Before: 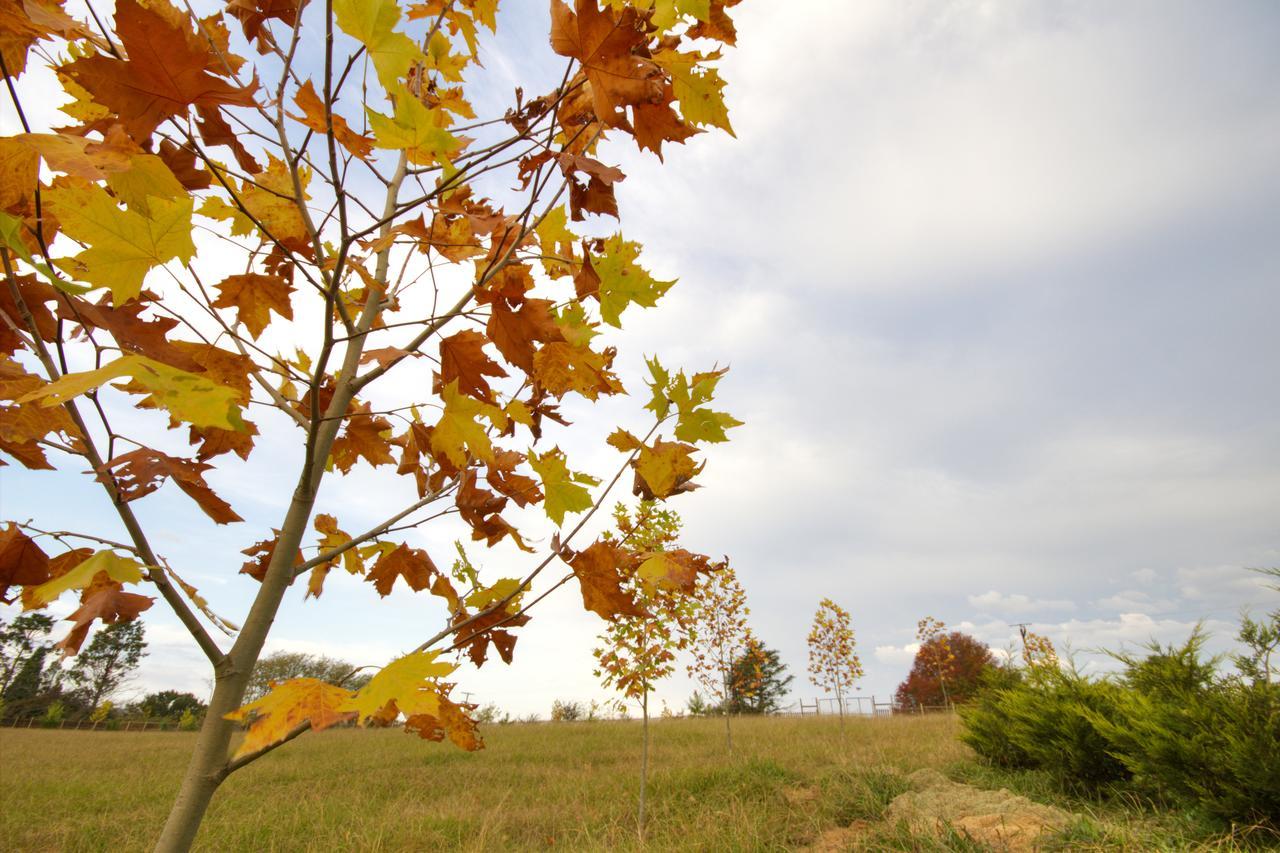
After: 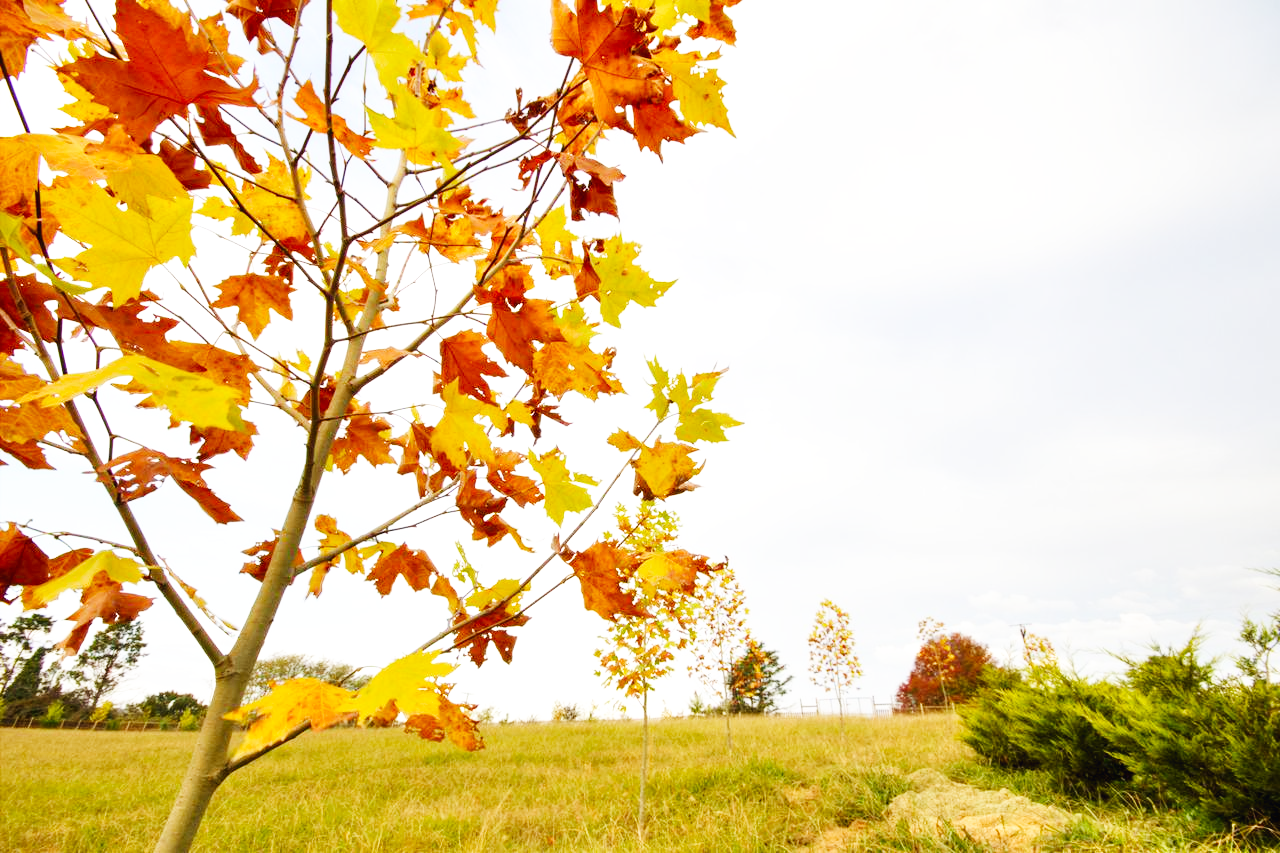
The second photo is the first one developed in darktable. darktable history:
contrast equalizer: y [[0.5, 0.486, 0.447, 0.446, 0.489, 0.5], [0.5 ×6], [0.5 ×6], [0 ×6], [0 ×6]], mix -0.283
base curve: curves: ch0 [(0, 0.003) (0.001, 0.002) (0.006, 0.004) (0.02, 0.022) (0.048, 0.086) (0.094, 0.234) (0.162, 0.431) (0.258, 0.629) (0.385, 0.8) (0.548, 0.918) (0.751, 0.988) (1, 1)], preserve colors none
